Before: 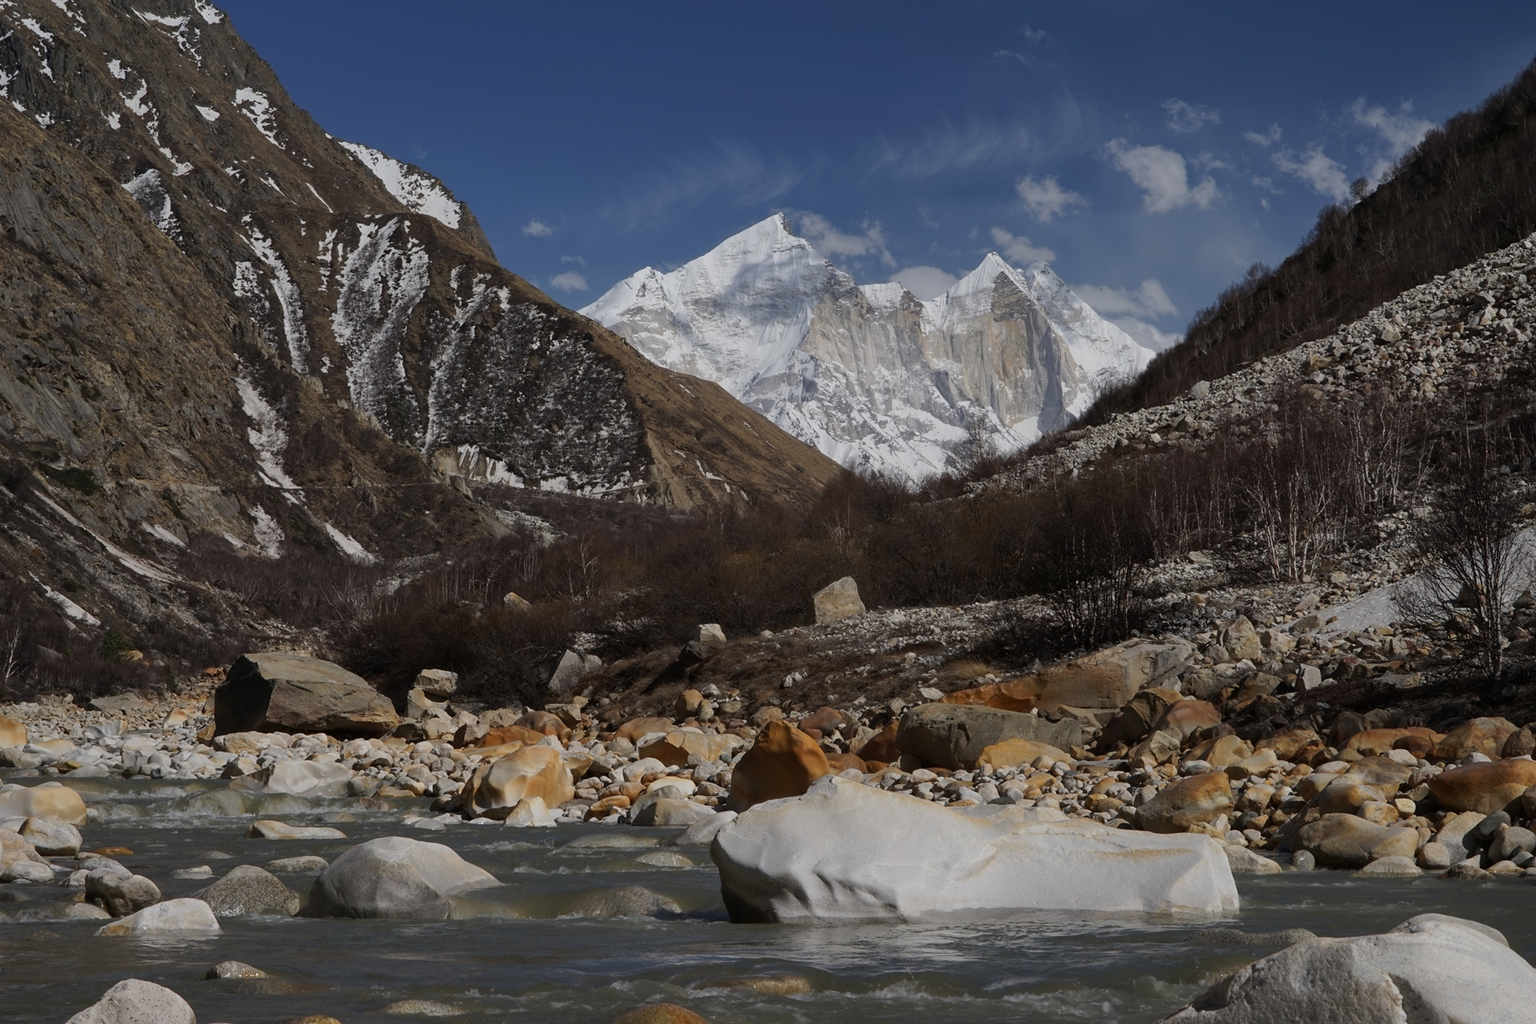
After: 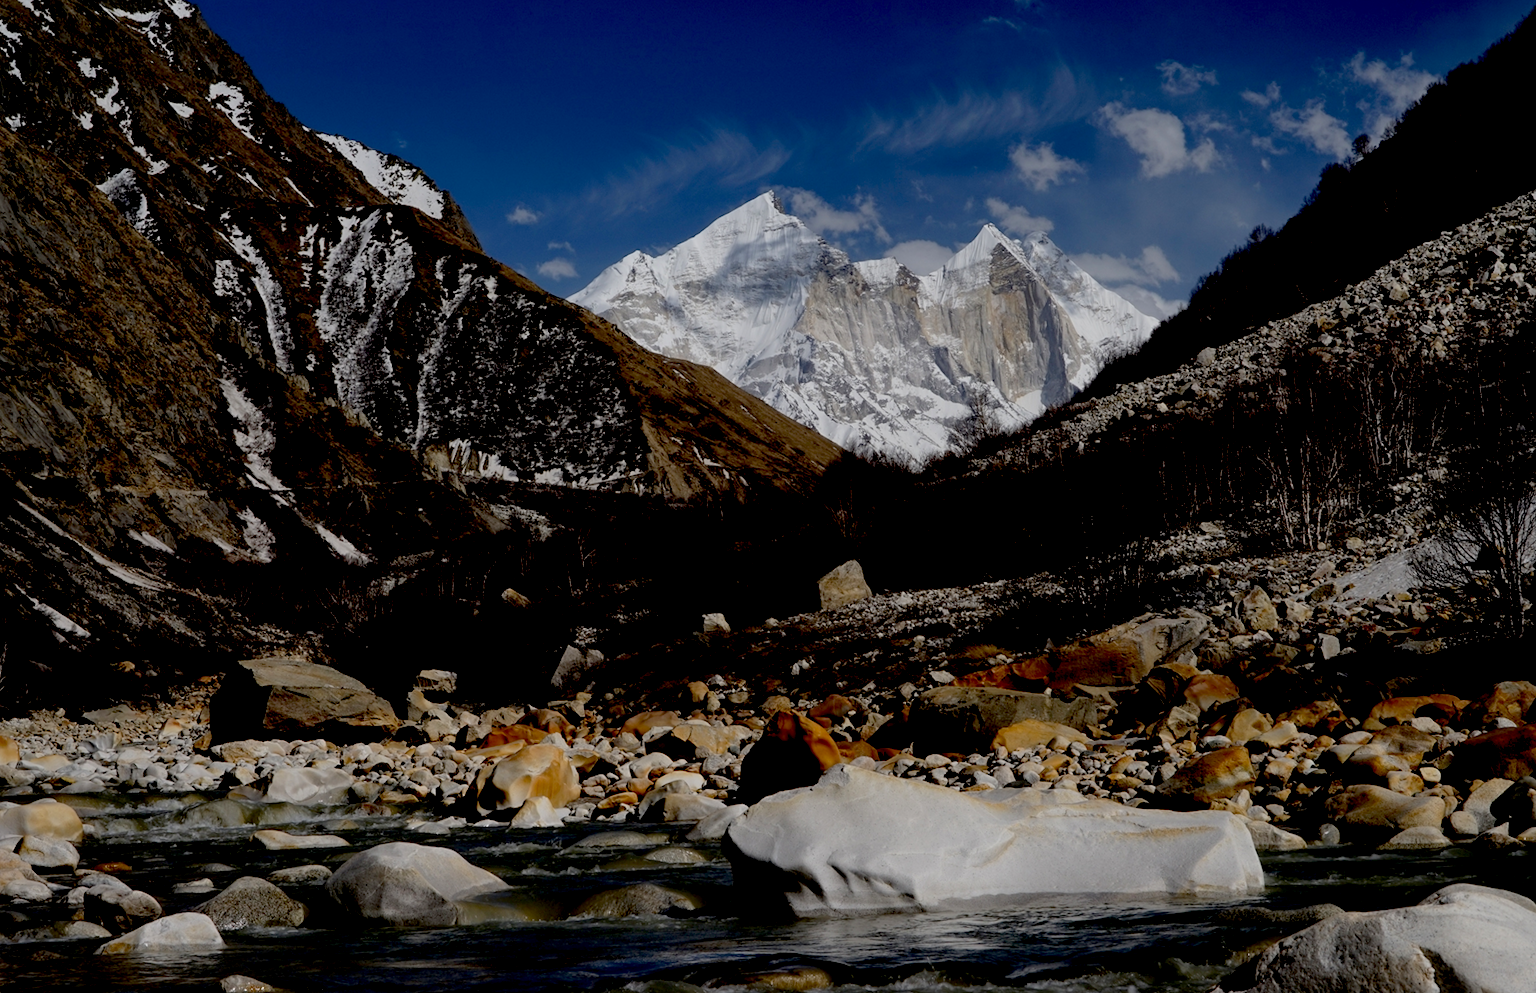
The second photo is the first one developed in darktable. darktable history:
rotate and perspective: rotation -2°, crop left 0.022, crop right 0.978, crop top 0.049, crop bottom 0.951
exposure: black level correction 0.047, exposure 0.013 EV, compensate highlight preservation false
